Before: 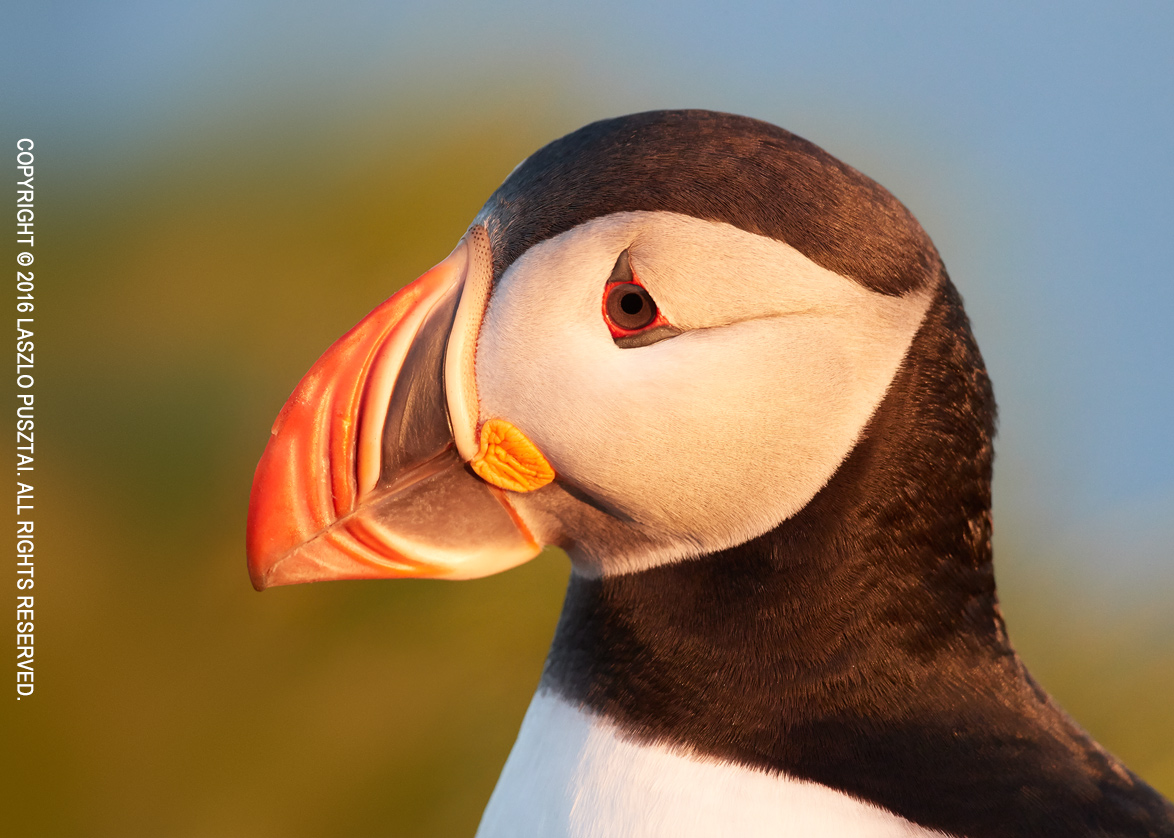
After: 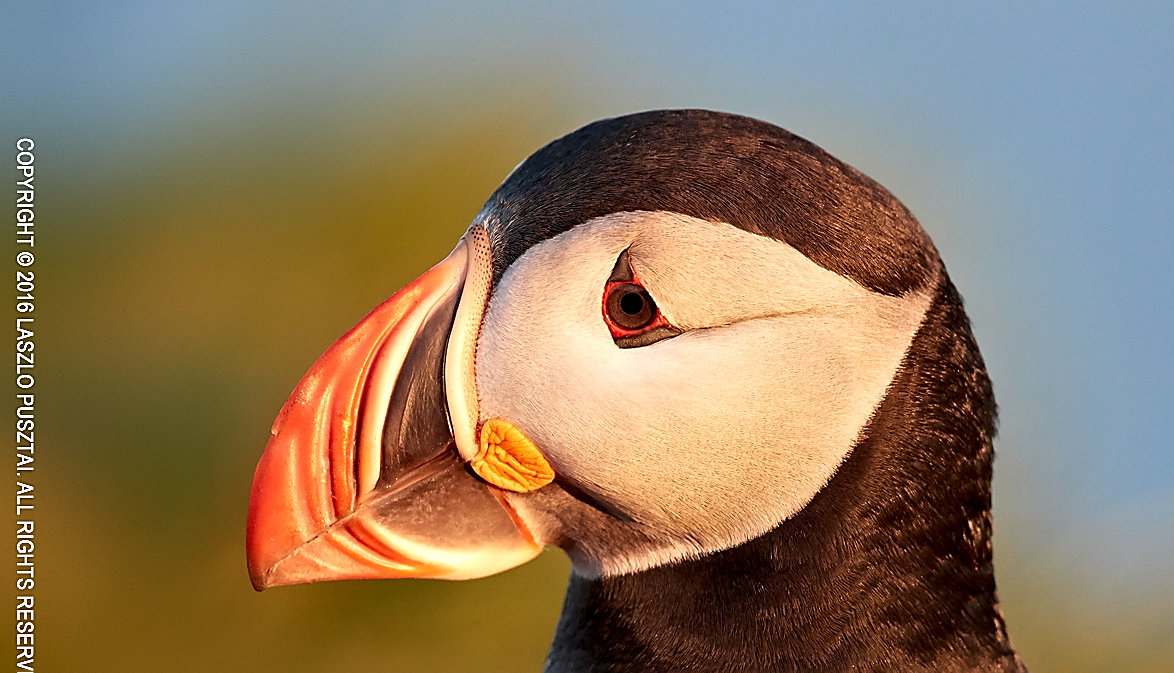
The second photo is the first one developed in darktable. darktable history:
contrast equalizer: y [[0.545, 0.572, 0.59, 0.59, 0.571, 0.545], [0.5 ×6], [0.5 ×6], [0 ×6], [0 ×6]]
crop: bottom 19.644%
sharpen: radius 1.4, amount 1.25, threshold 0.7
